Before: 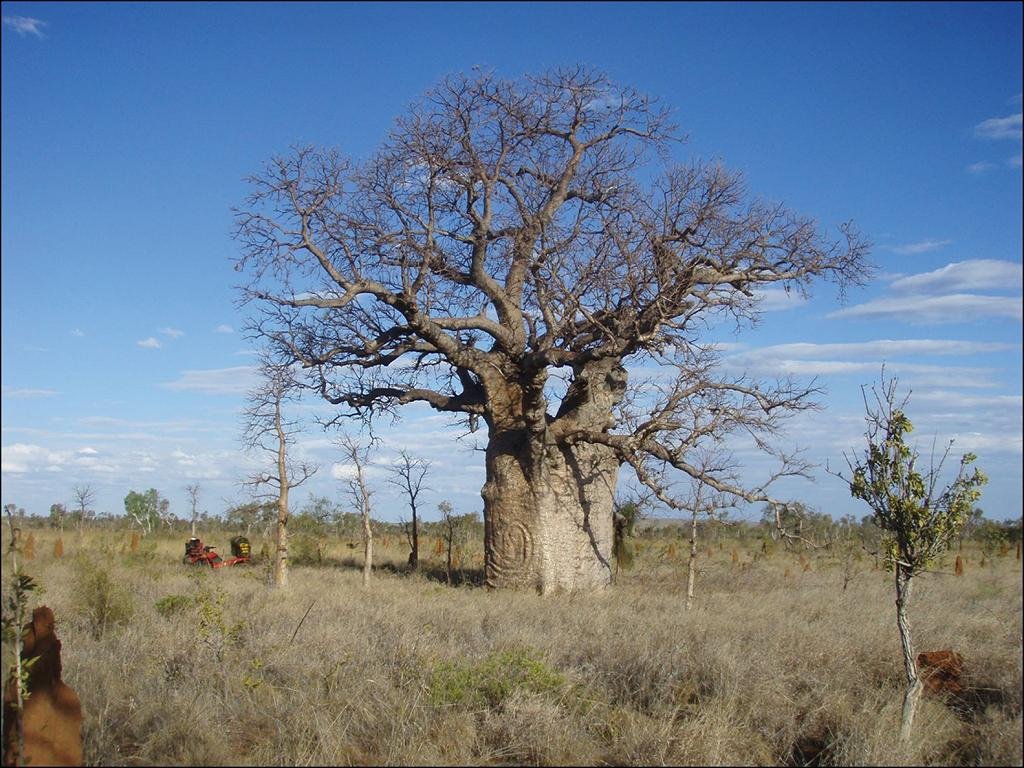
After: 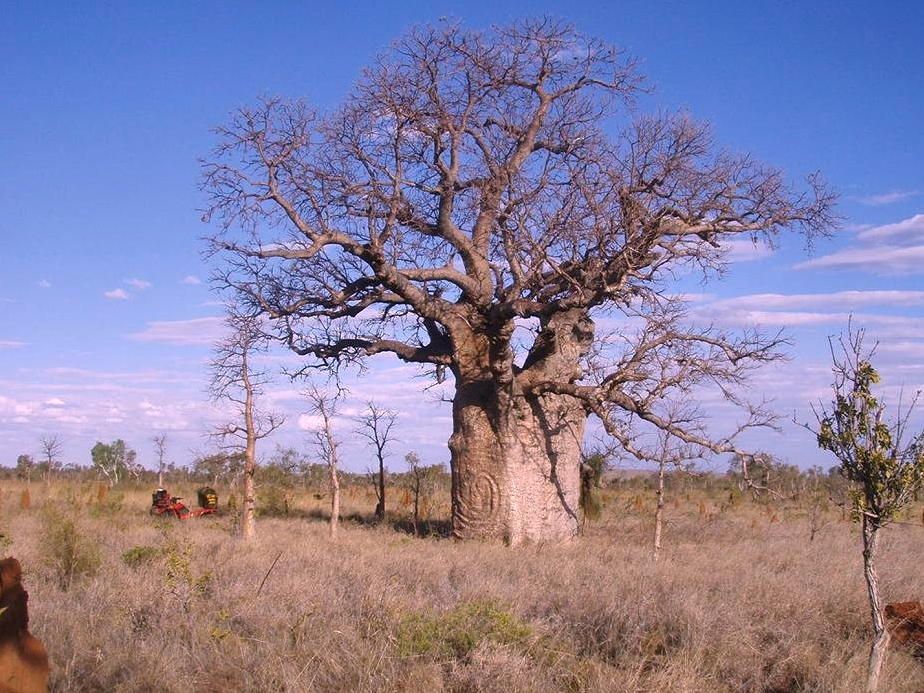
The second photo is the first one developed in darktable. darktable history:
white balance: red 1.188, blue 1.11
shadows and highlights: soften with gaussian
crop: left 3.305%, top 6.436%, right 6.389%, bottom 3.258%
